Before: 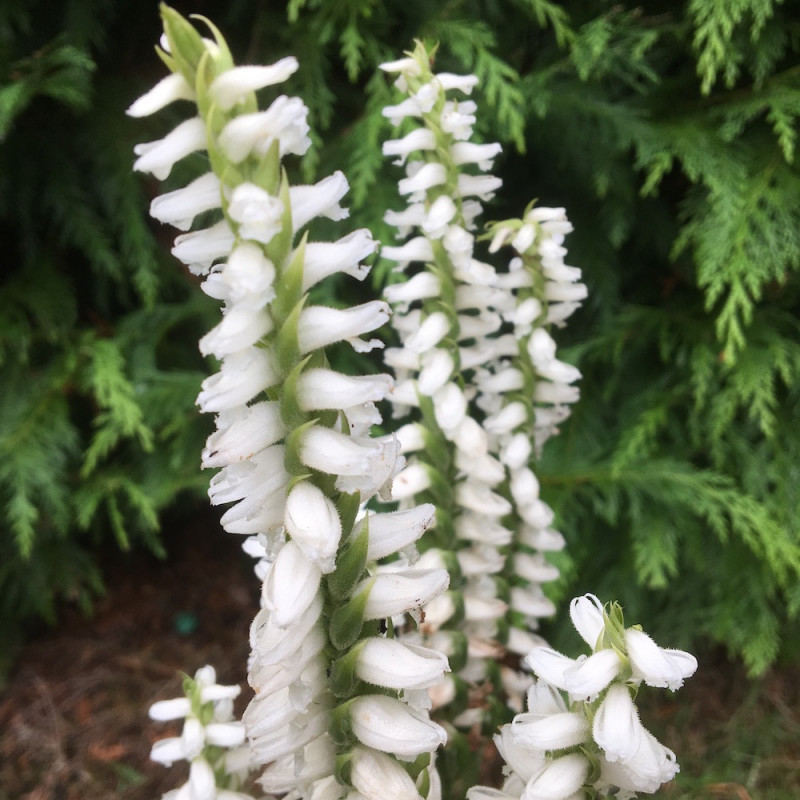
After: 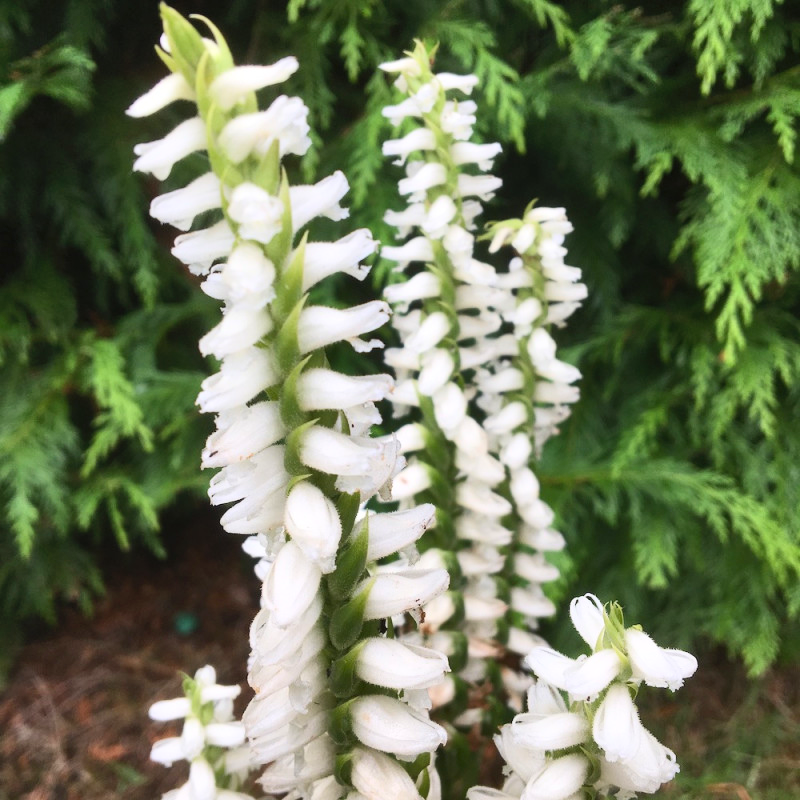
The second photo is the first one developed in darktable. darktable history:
shadows and highlights: white point adjustment 0.1, highlights -70, soften with gaussian
contrast brightness saturation: contrast 0.2, brightness 0.16, saturation 0.22
